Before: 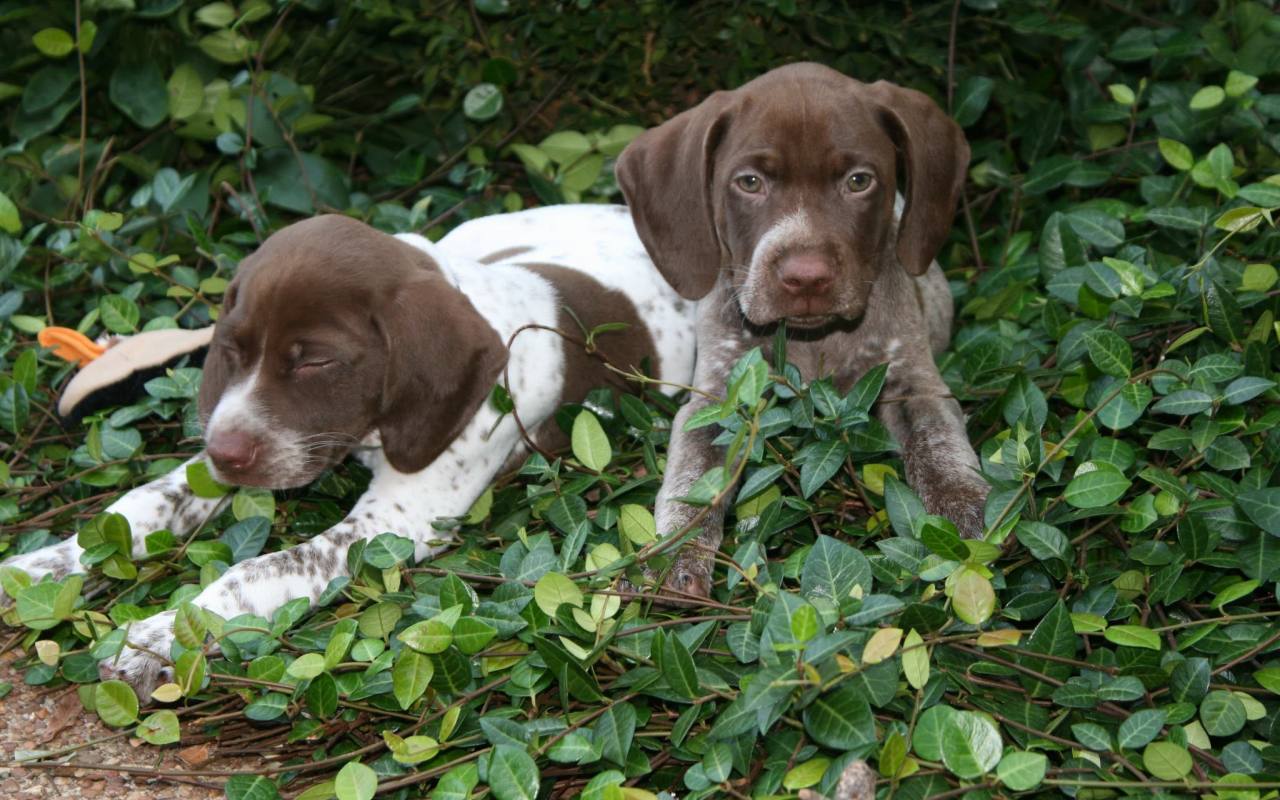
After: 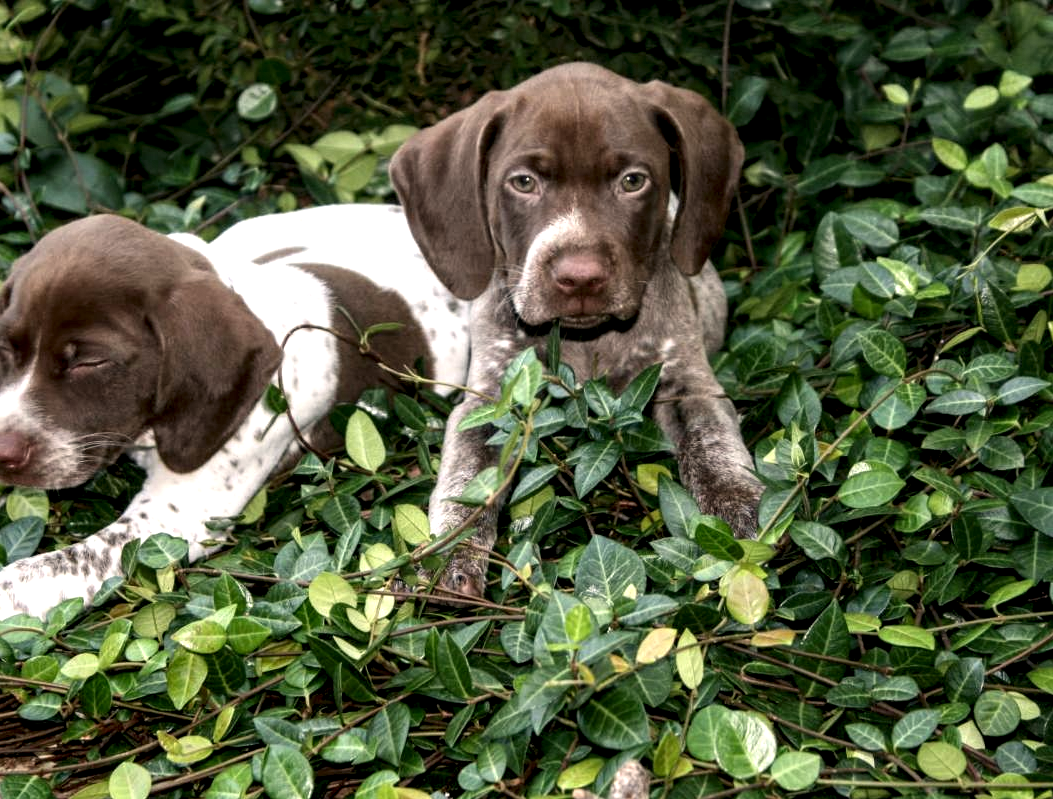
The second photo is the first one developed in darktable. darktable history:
color correction: highlights a* 3.9, highlights b* 5.15
local contrast: highlights 80%, shadows 58%, detail 175%, midtone range 0.595
crop: left 17.708%, bottom 0.042%
